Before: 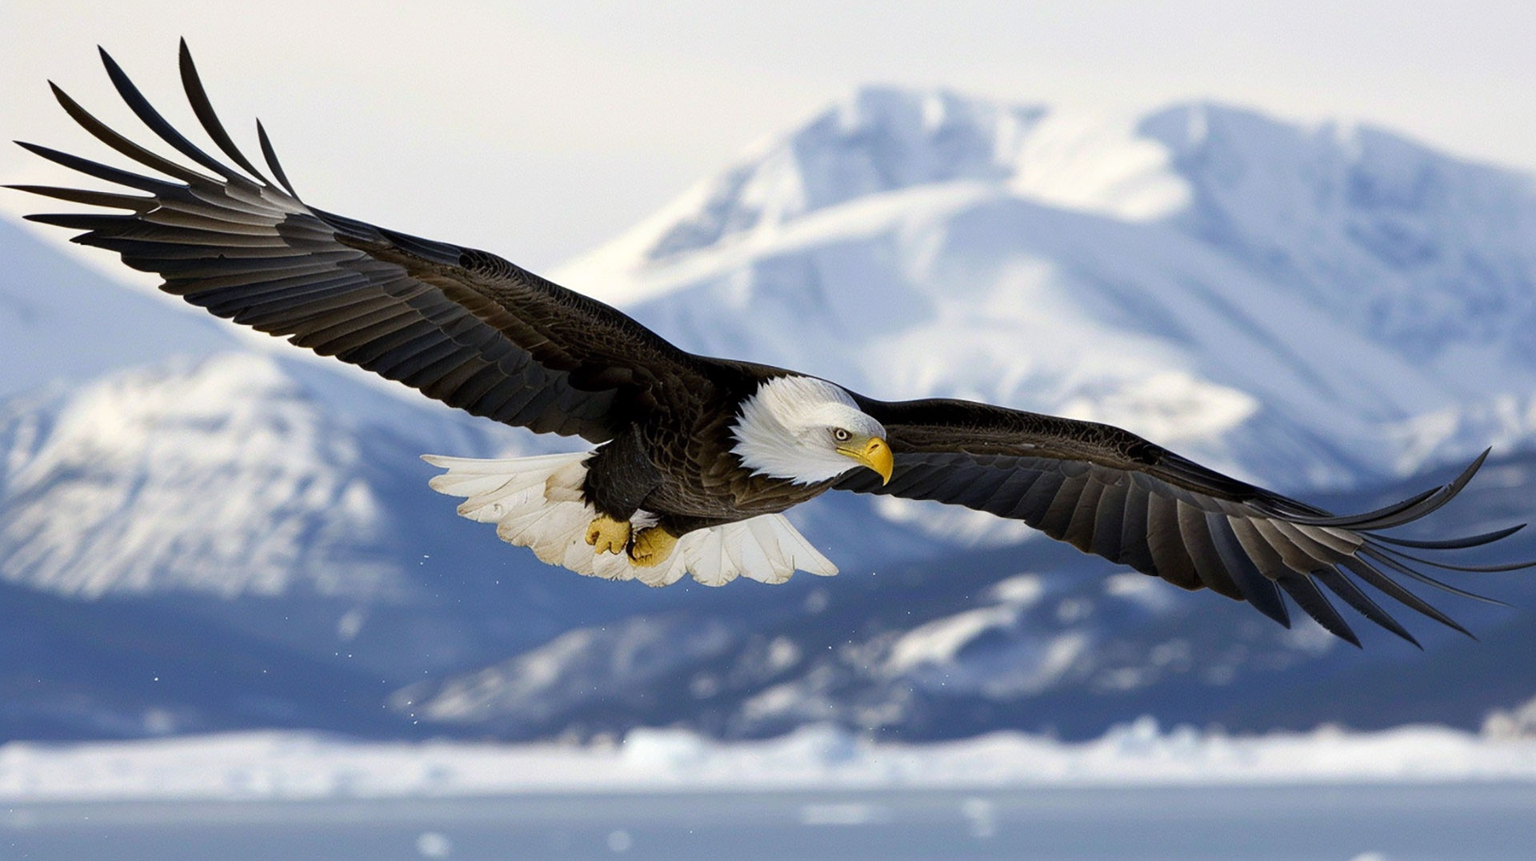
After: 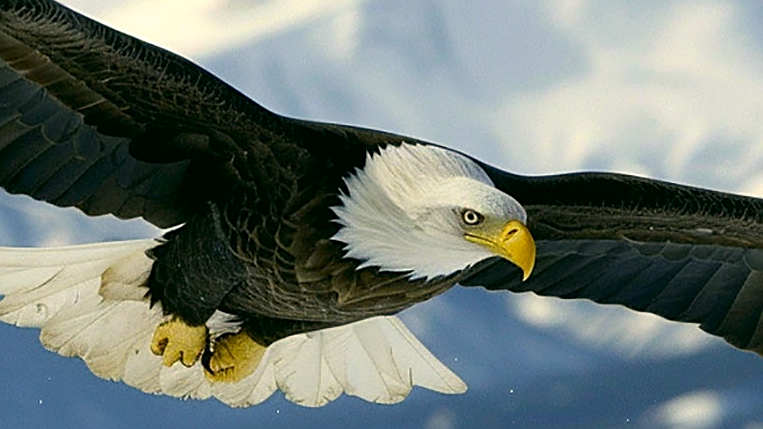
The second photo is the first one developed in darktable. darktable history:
crop: left 30.287%, top 30.353%, right 29.925%, bottom 29.767%
color correction: highlights a* -0.351, highlights b* 9.59, shadows a* -9.16, shadows b* 1.17
sharpen: on, module defaults
